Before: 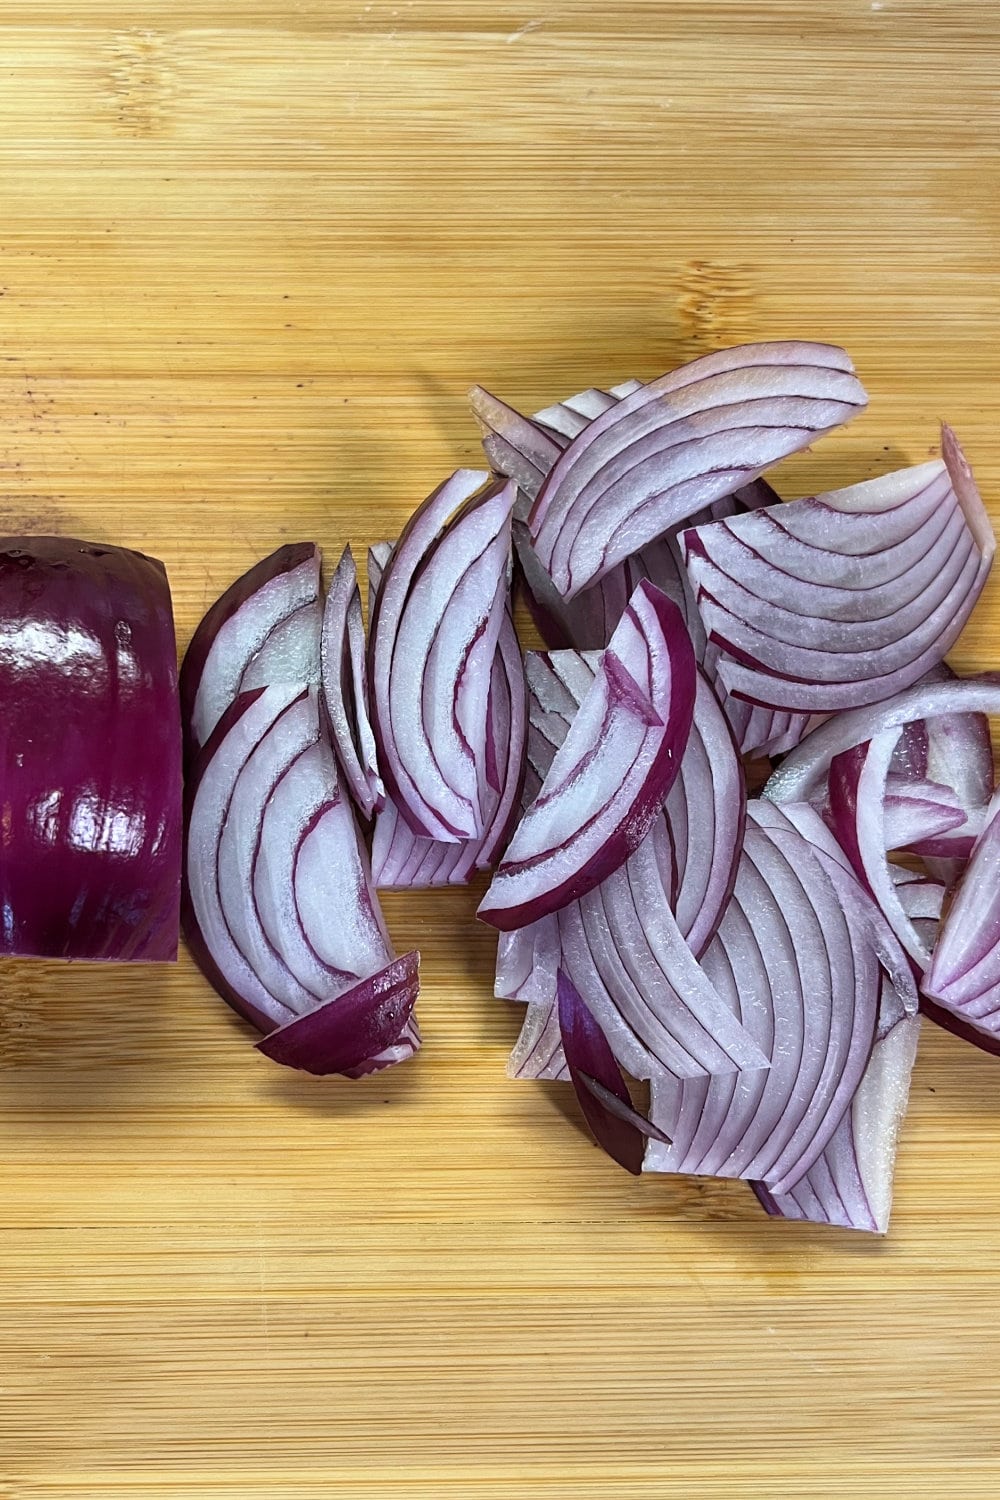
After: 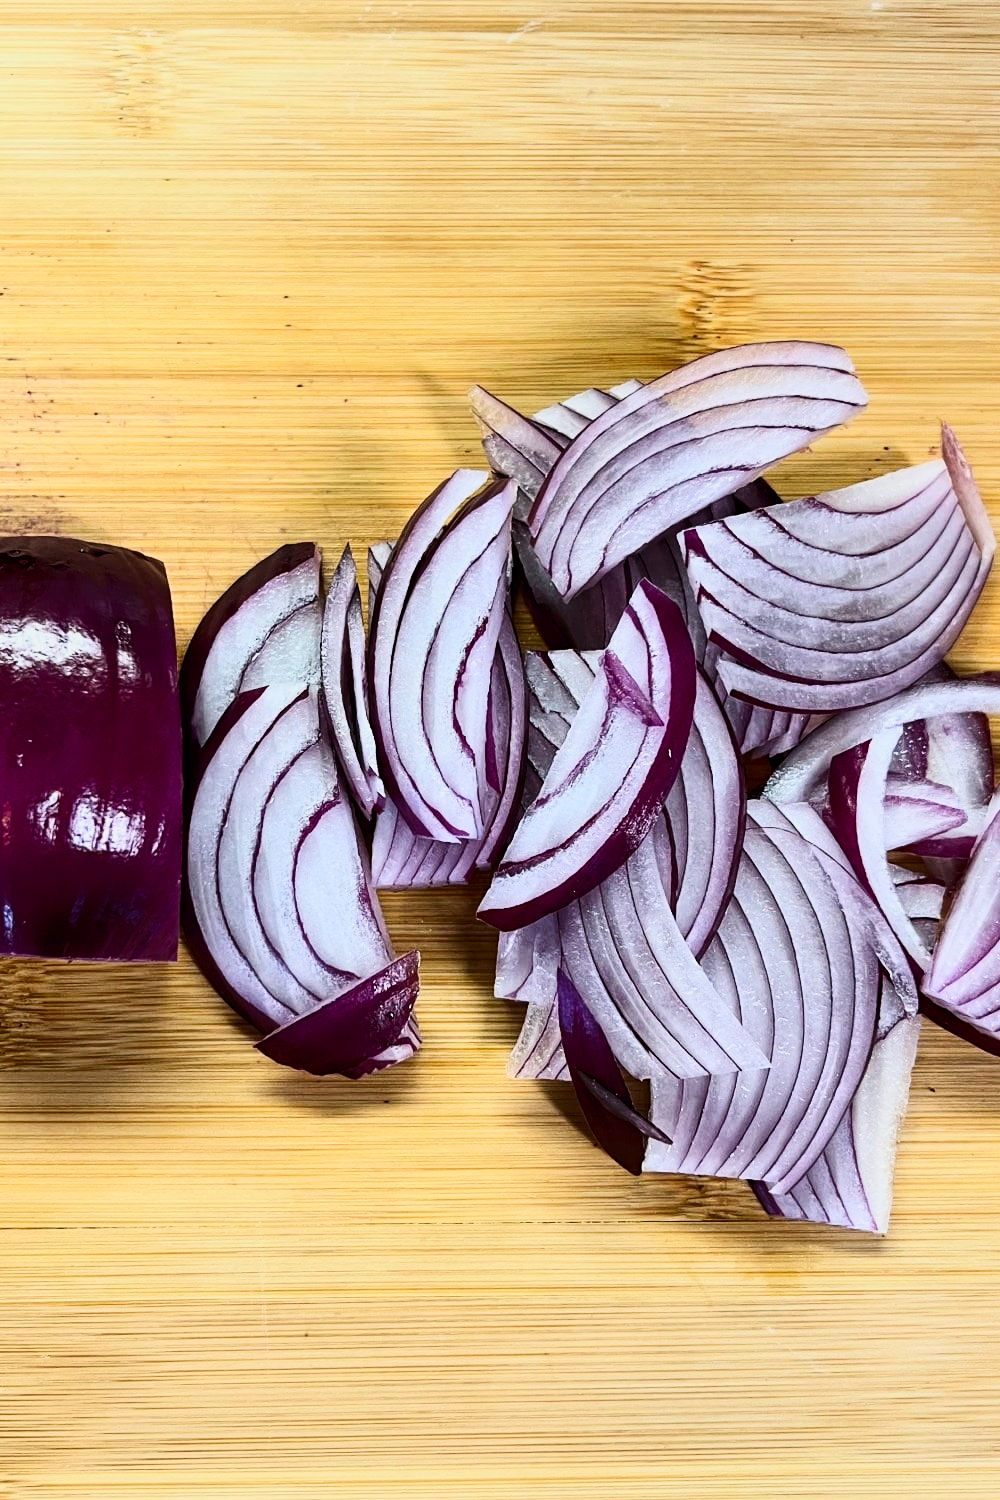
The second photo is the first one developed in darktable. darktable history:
contrast brightness saturation: contrast 0.4, brightness 0.1, saturation 0.21
filmic rgb: black relative exposure -7.65 EV, white relative exposure 4.56 EV, hardness 3.61
